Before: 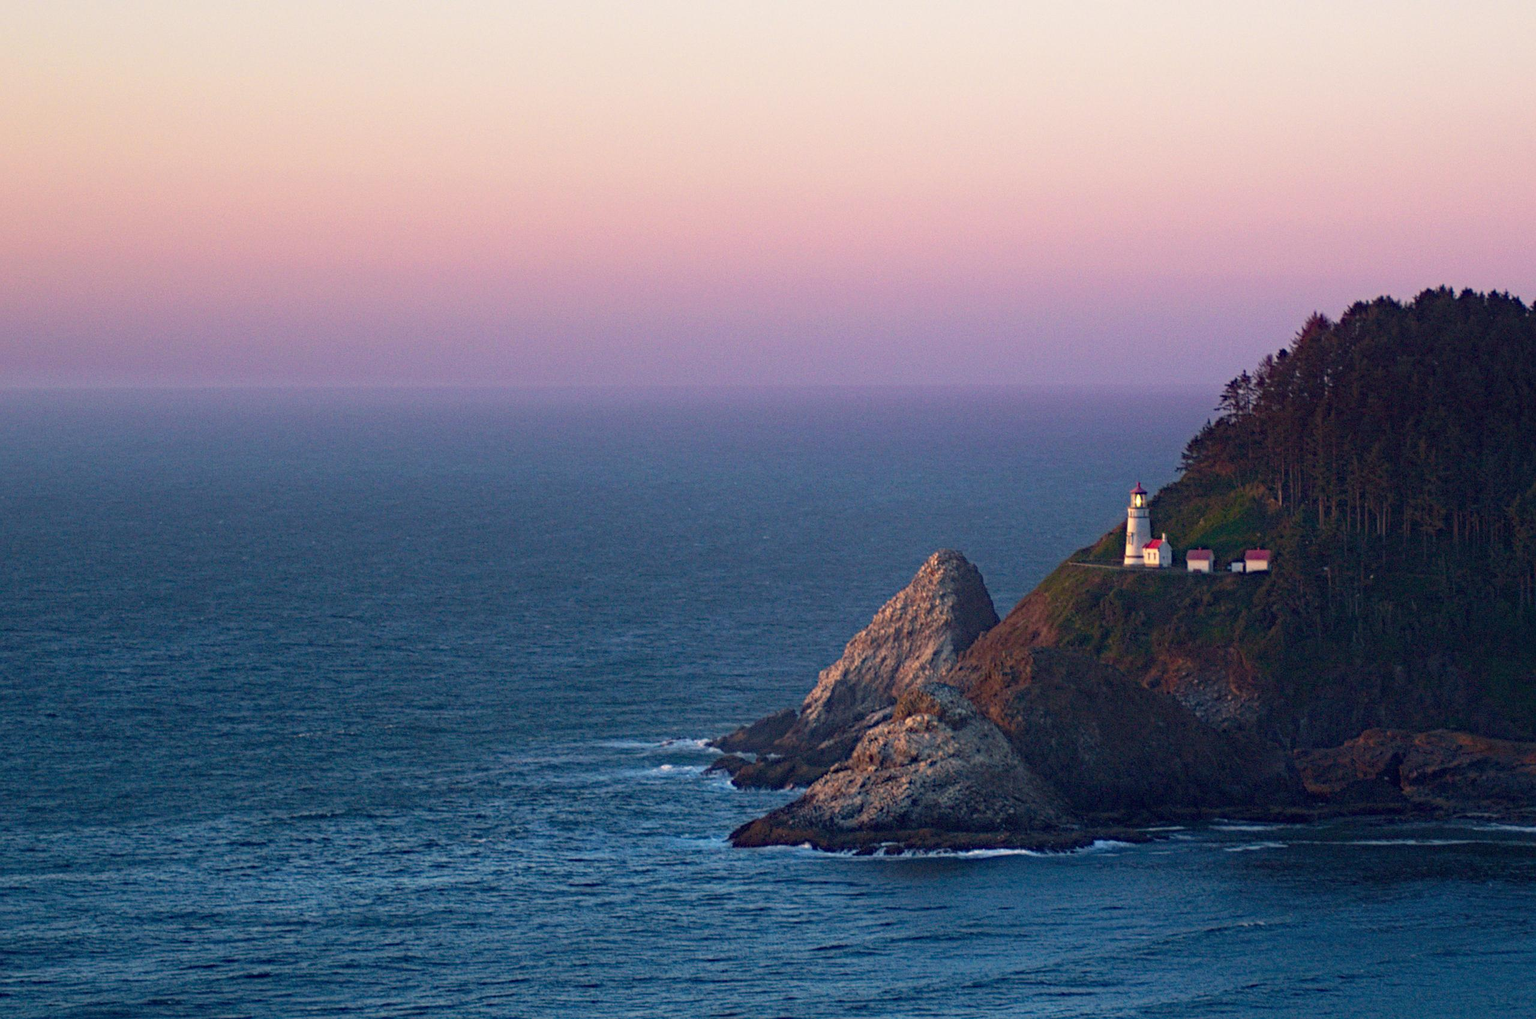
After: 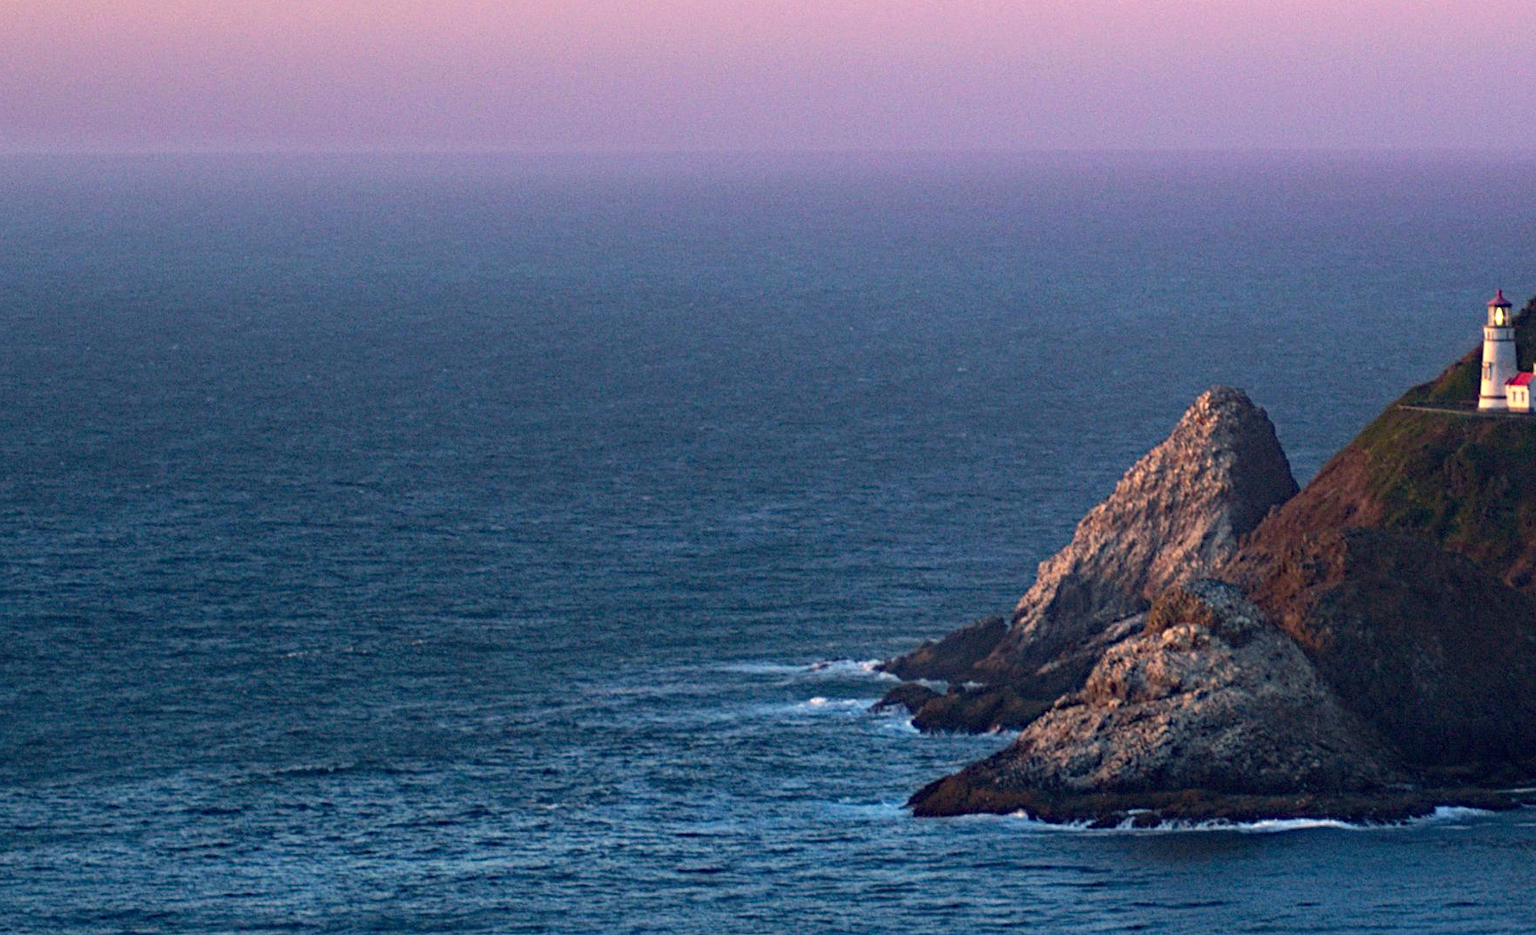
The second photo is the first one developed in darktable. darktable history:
crop: left 6.488%, top 27.668%, right 24.183%, bottom 8.656%
tone equalizer: -8 EV -0.417 EV, -7 EV -0.389 EV, -6 EV -0.333 EV, -5 EV -0.222 EV, -3 EV 0.222 EV, -2 EV 0.333 EV, -1 EV 0.389 EV, +0 EV 0.417 EV, edges refinement/feathering 500, mask exposure compensation -1.57 EV, preserve details no
